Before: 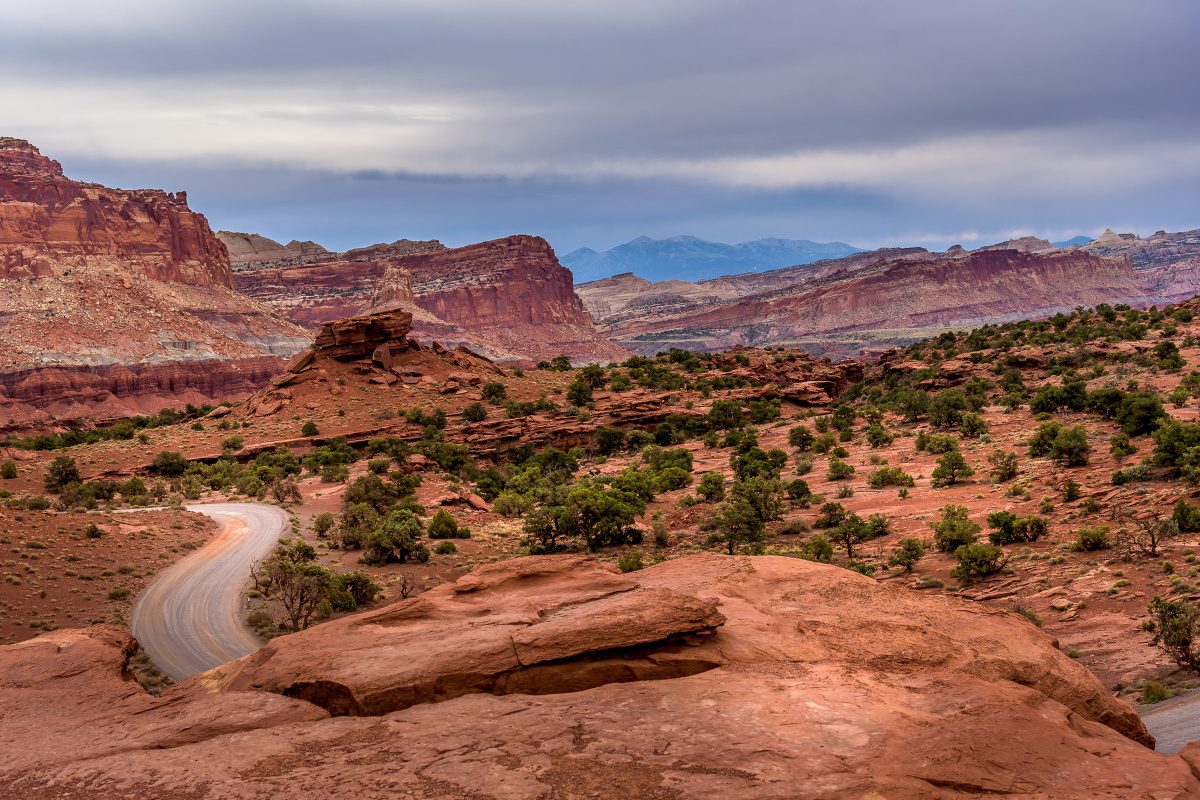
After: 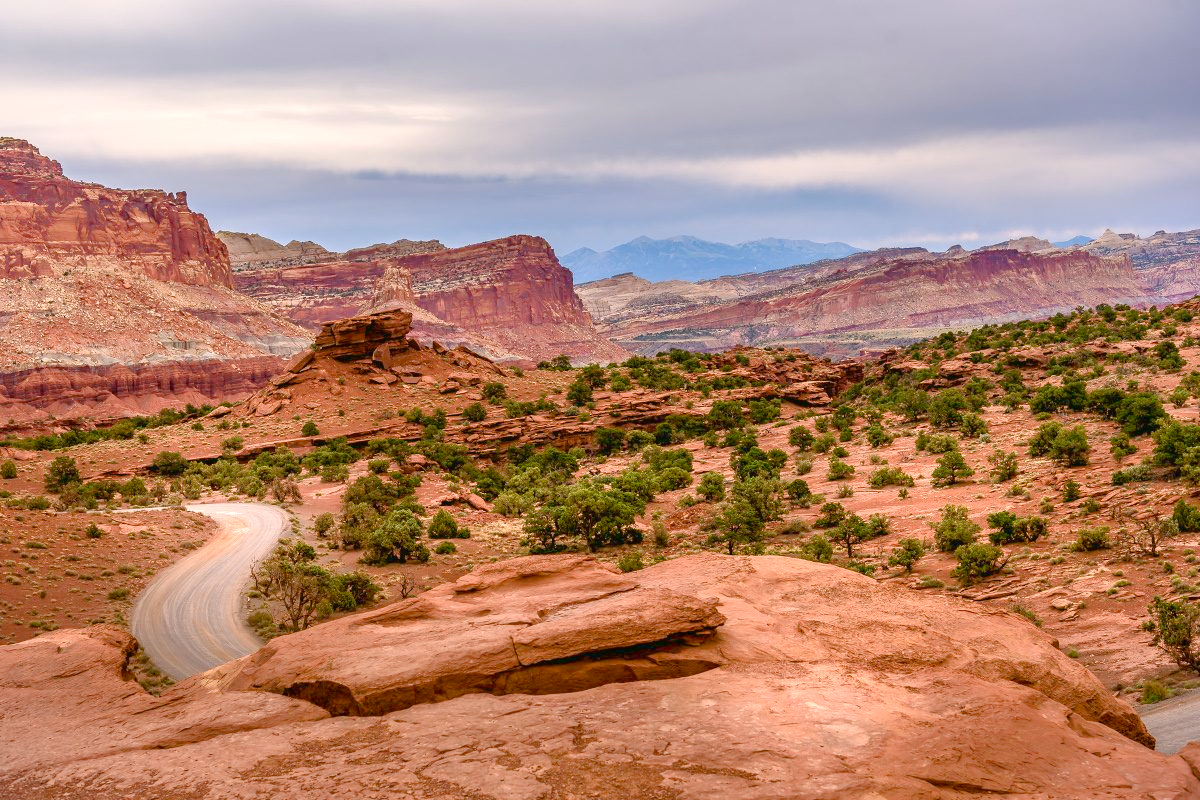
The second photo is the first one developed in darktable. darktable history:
color balance rgb: shadows lift › chroma 1%, shadows lift › hue 113°, highlights gain › chroma 0.2%, highlights gain › hue 333°, perceptual saturation grading › global saturation 20%, perceptual saturation grading › highlights -50%, perceptual saturation grading › shadows 25%, contrast -20%
vignetting: fall-off start 97.28%, fall-off radius 79%, brightness -0.462, saturation -0.3, width/height ratio 1.114, dithering 8-bit output, unbound false
exposure: black level correction 0, exposure 0.953 EV, compensate exposure bias true, compensate highlight preservation false
color correction: highlights a* 4.02, highlights b* 4.98, shadows a* -7.55, shadows b* 4.98
rotate and perspective: automatic cropping off
